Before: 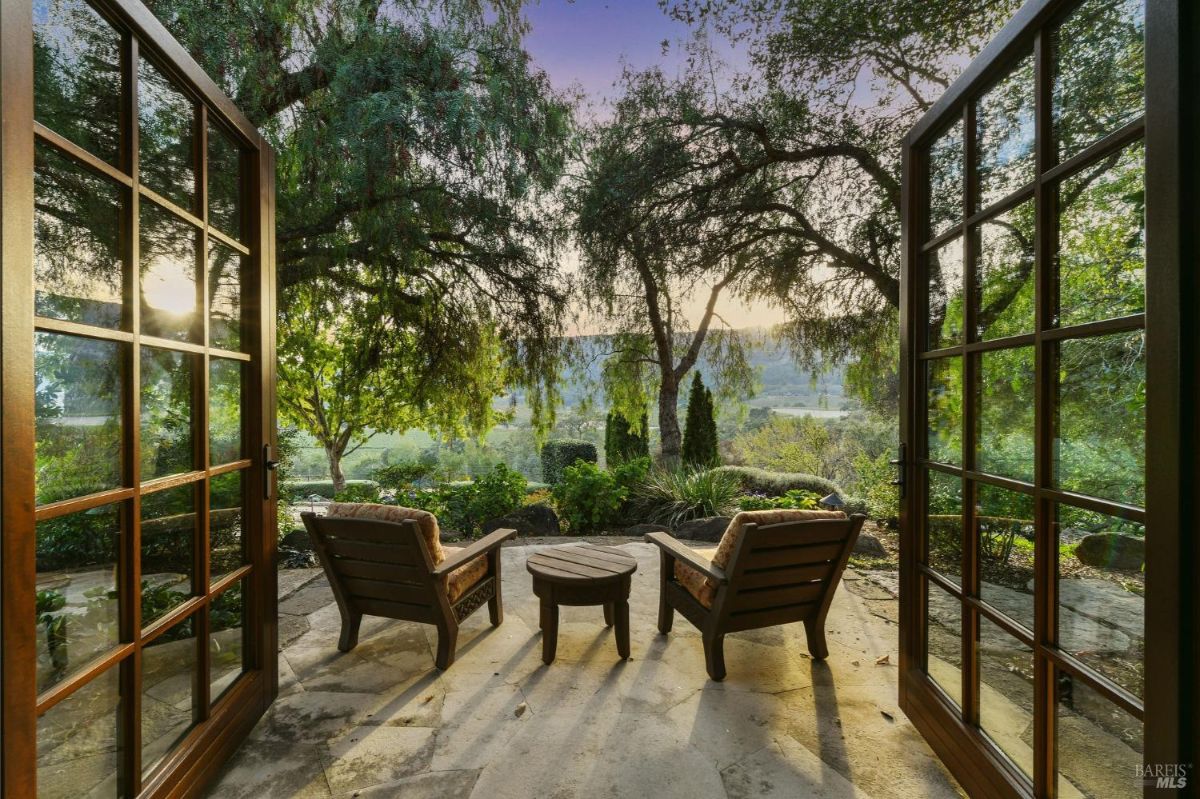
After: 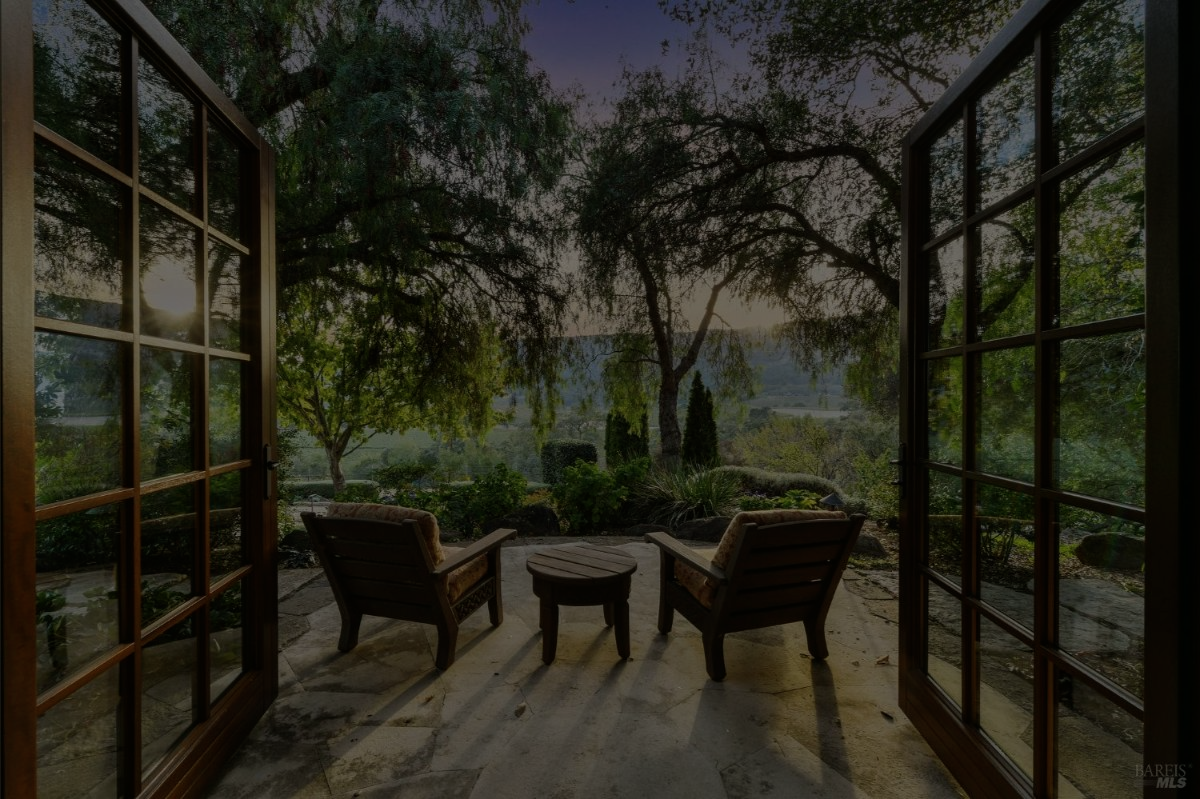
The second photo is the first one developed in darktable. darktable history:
contrast brightness saturation: saturation -0.046
exposure: exposure -2.367 EV, compensate highlight preservation false
